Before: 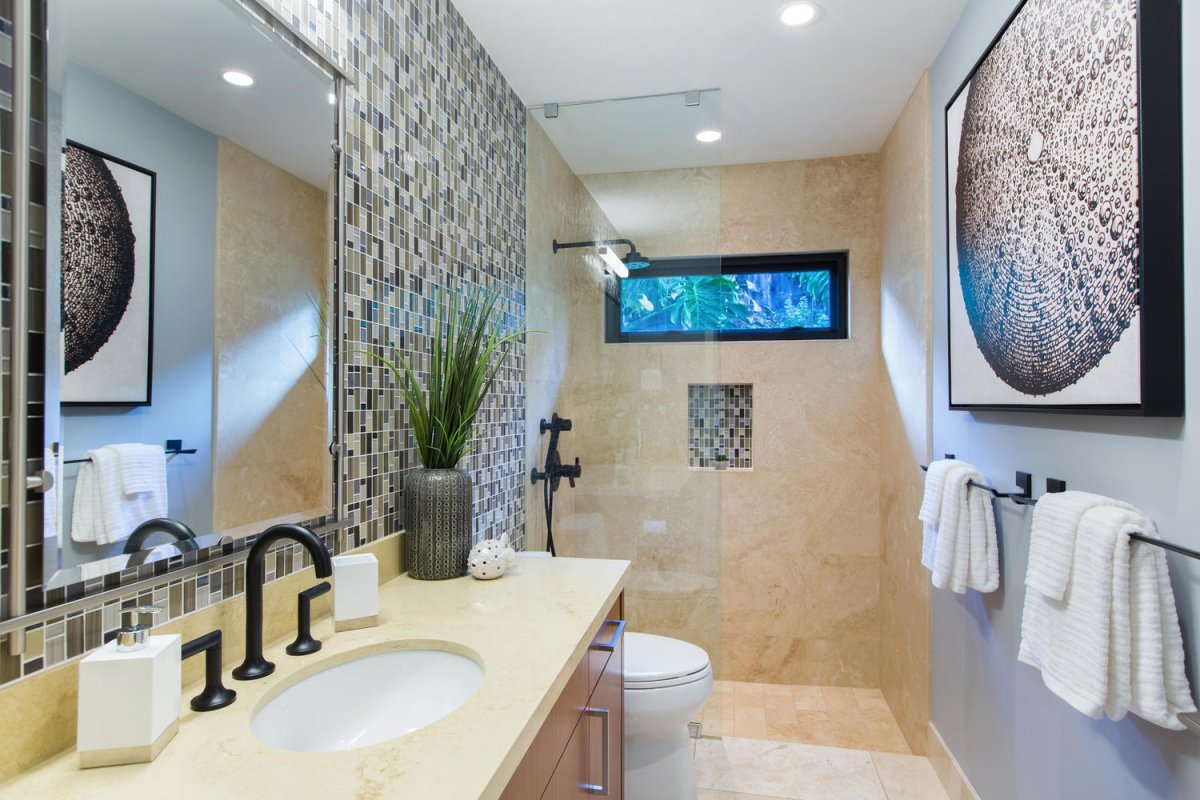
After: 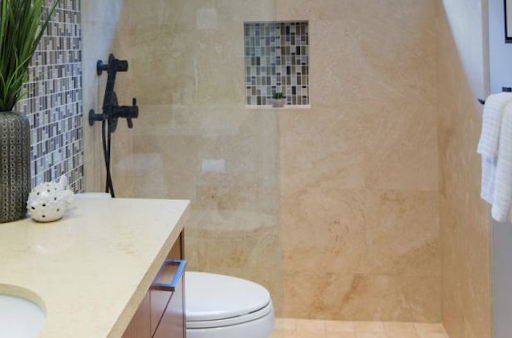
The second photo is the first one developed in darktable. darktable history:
rotate and perspective: rotation -1.17°, automatic cropping off
crop: left 37.221%, top 45.169%, right 20.63%, bottom 13.777%
graduated density: on, module defaults
